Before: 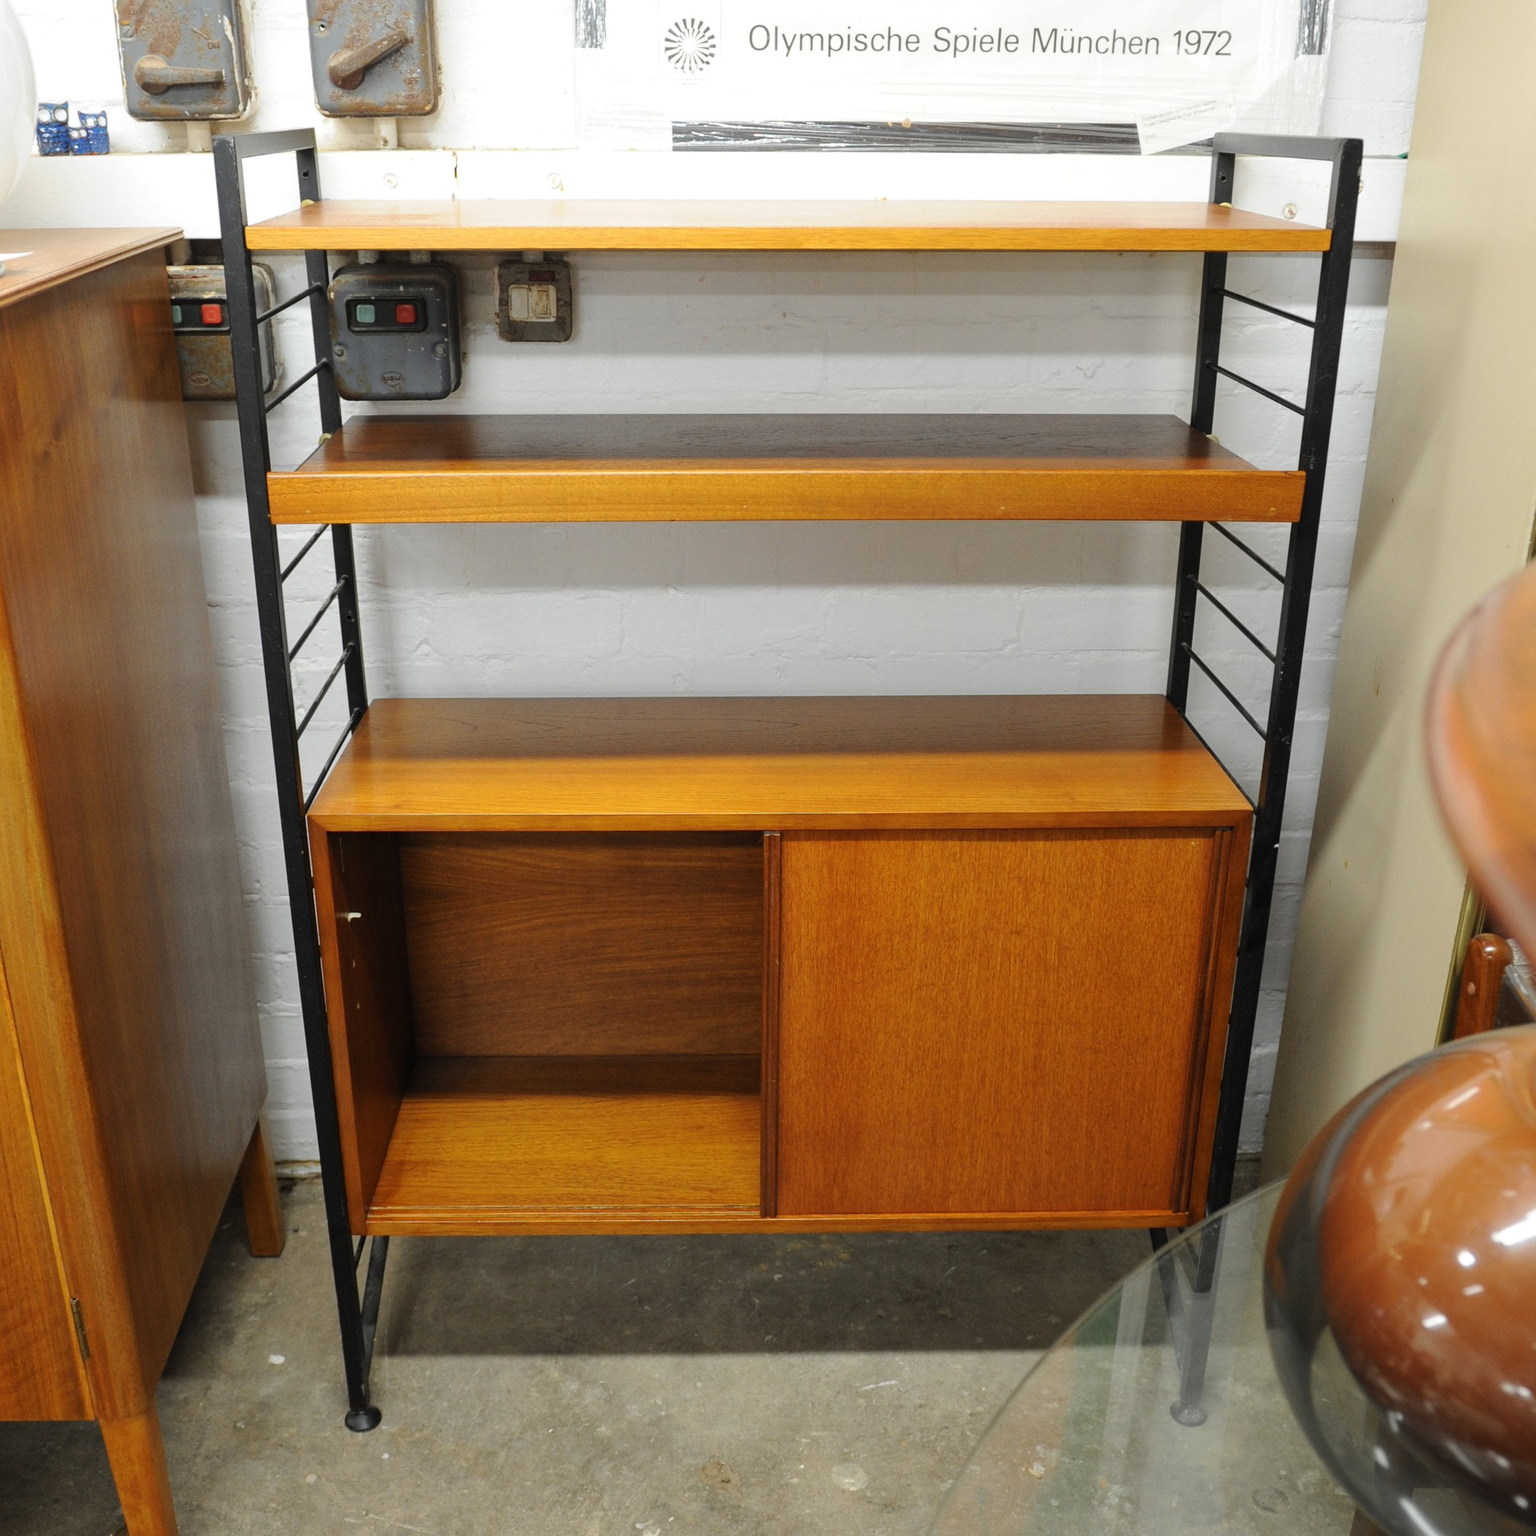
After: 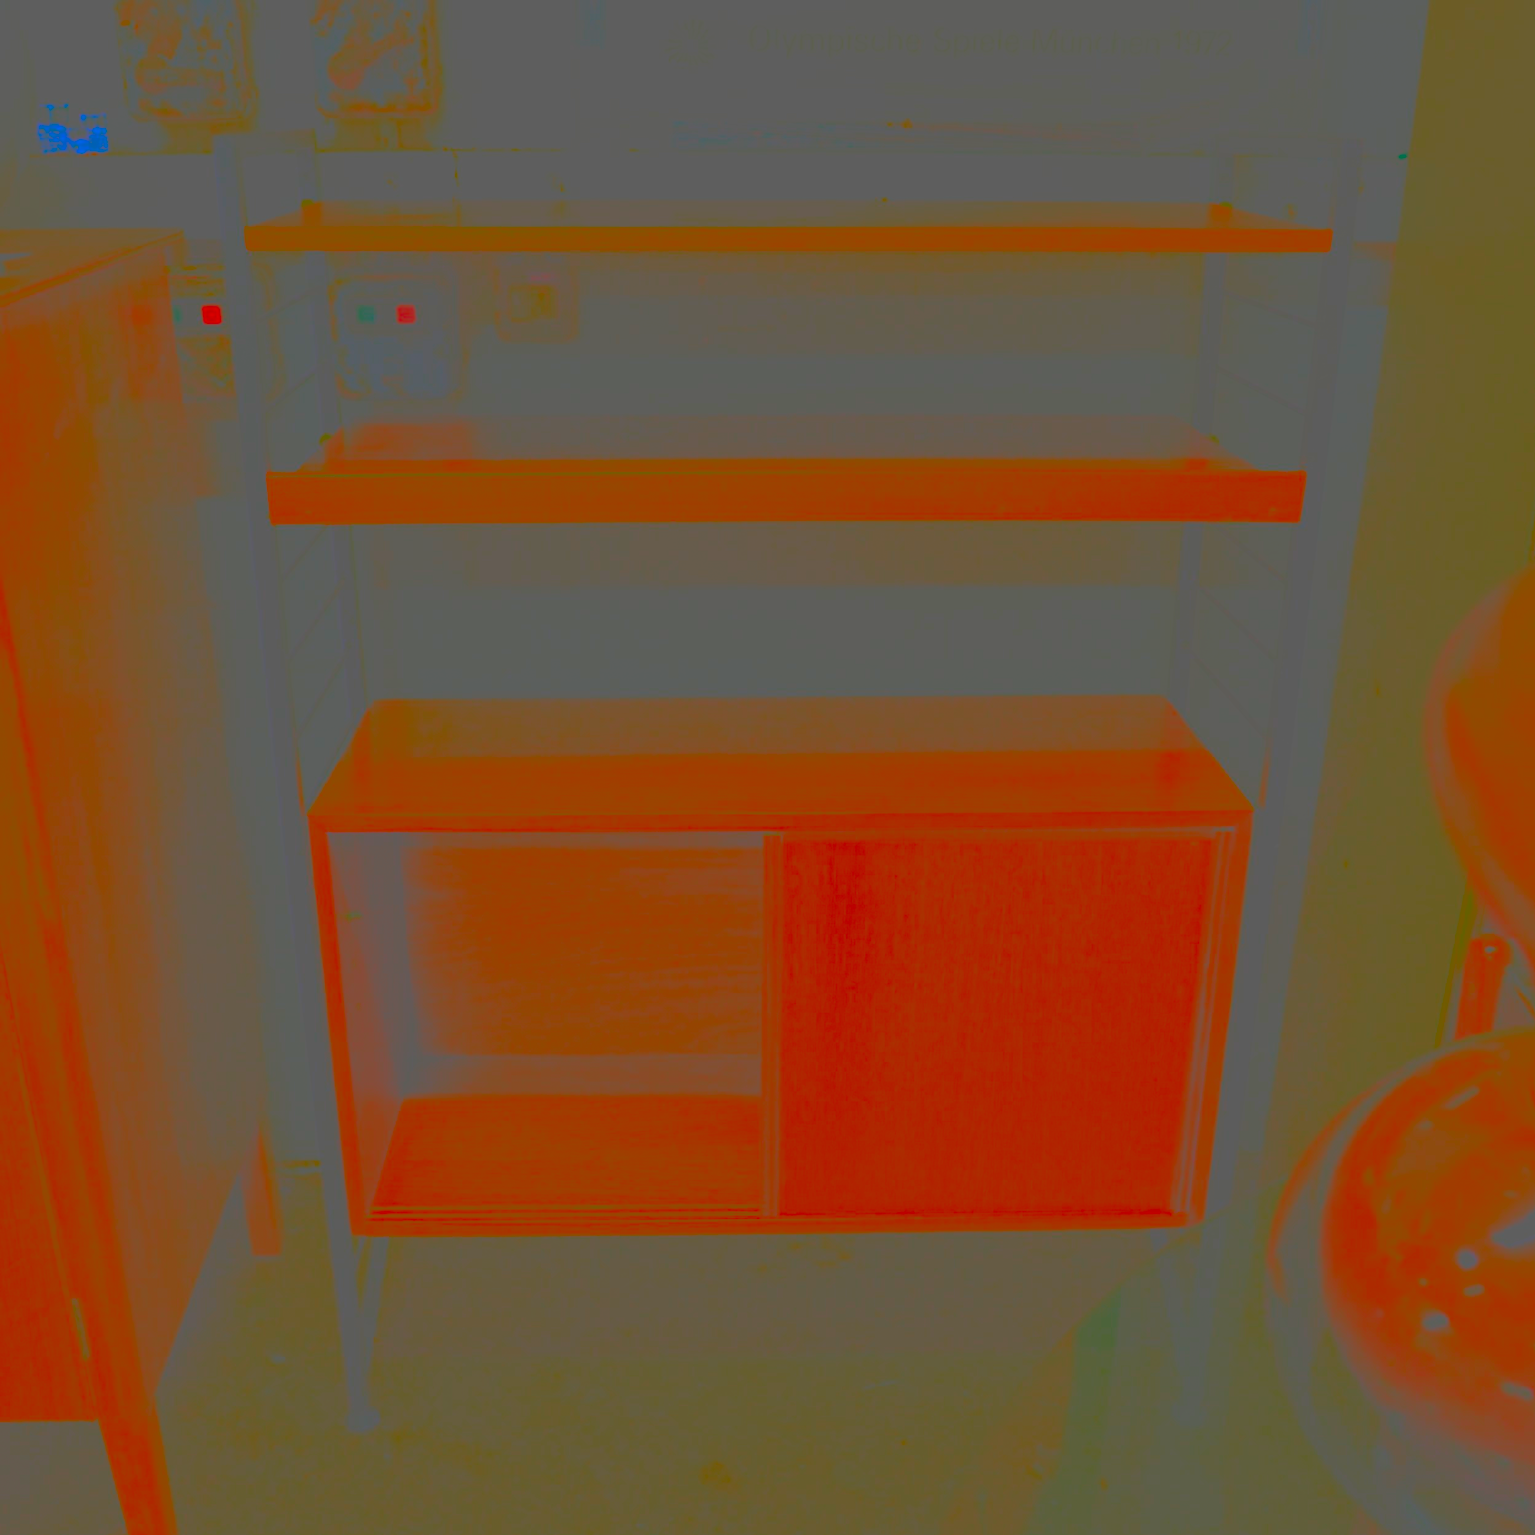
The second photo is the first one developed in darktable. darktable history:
base curve: curves: ch0 [(0, 0) (0.666, 0.806) (1, 1)]
color zones: curves: ch1 [(0, 0.469) (0.01, 0.469) (0.12, 0.446) (0.248, 0.469) (0.5, 0.5) (0.748, 0.5) (0.99, 0.469) (1, 0.469)]
contrast brightness saturation: contrast -0.99, brightness -0.17, saturation 0.75
